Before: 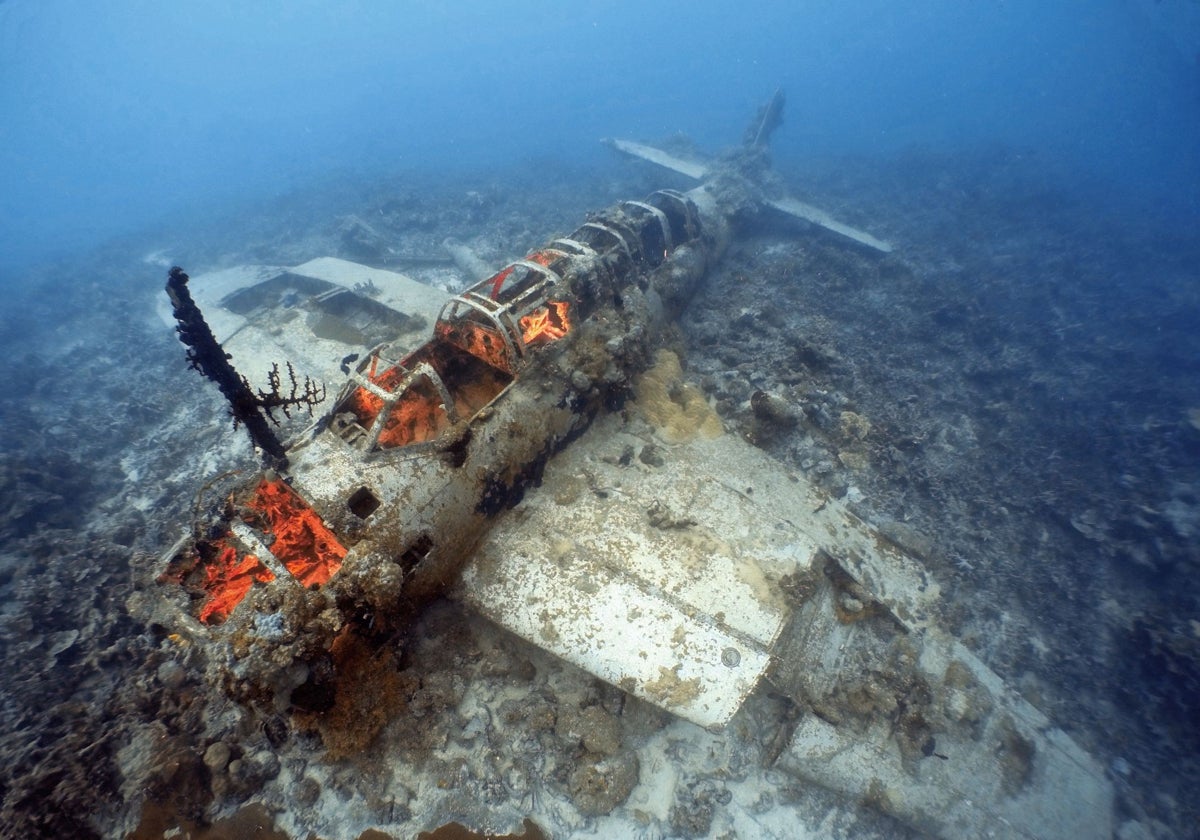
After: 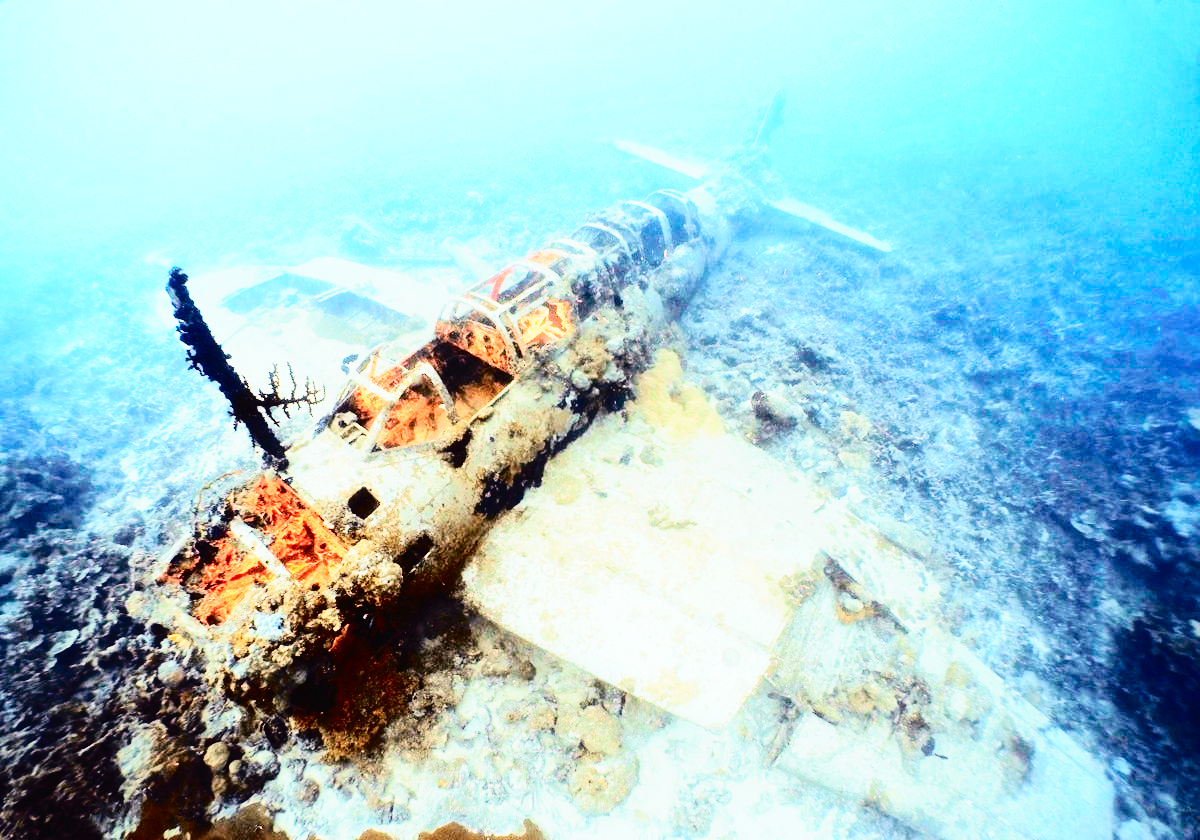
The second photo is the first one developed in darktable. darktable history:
tone curve: curves: ch0 [(0, 0.014) (0.17, 0.099) (0.392, 0.438) (0.725, 0.828) (0.872, 0.918) (1, 0.981)]; ch1 [(0, 0) (0.402, 0.36) (0.488, 0.466) (0.5, 0.499) (0.515, 0.515) (0.574, 0.595) (0.619, 0.65) (0.701, 0.725) (1, 1)]; ch2 [(0, 0) (0.432, 0.422) (0.486, 0.49) (0.503, 0.503) (0.523, 0.554) (0.562, 0.606) (0.644, 0.694) (0.717, 0.753) (1, 0.991)], color space Lab, independent channels, preserve colors none
base curve: curves: ch0 [(0, 0) (0.018, 0.026) (0.143, 0.37) (0.33, 0.731) (0.458, 0.853) (0.735, 0.965) (0.905, 0.986) (1, 1)], exposure shift 0.567, preserve colors none
tone equalizer: -8 EV -1.05 EV, -7 EV -0.985 EV, -6 EV -0.895 EV, -5 EV -0.604 EV, -3 EV 0.554 EV, -2 EV 0.85 EV, -1 EV 1 EV, +0 EV 1.05 EV
contrast brightness saturation: contrast 0.149, brightness -0.012, saturation 0.104
